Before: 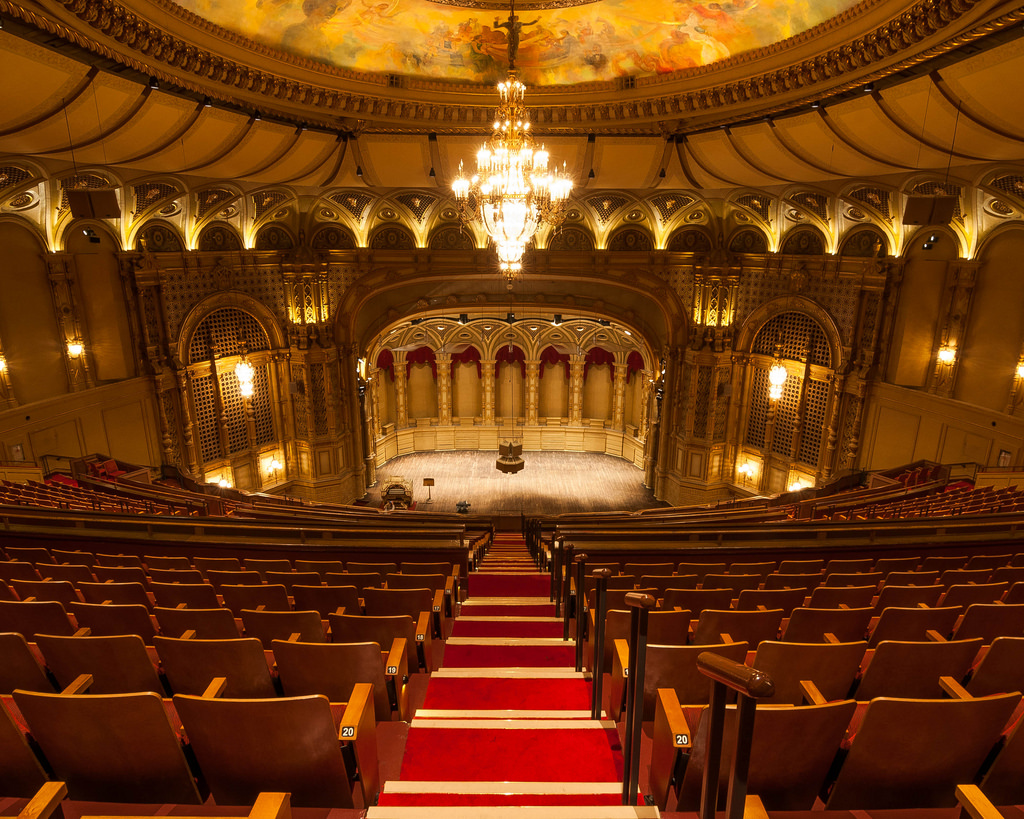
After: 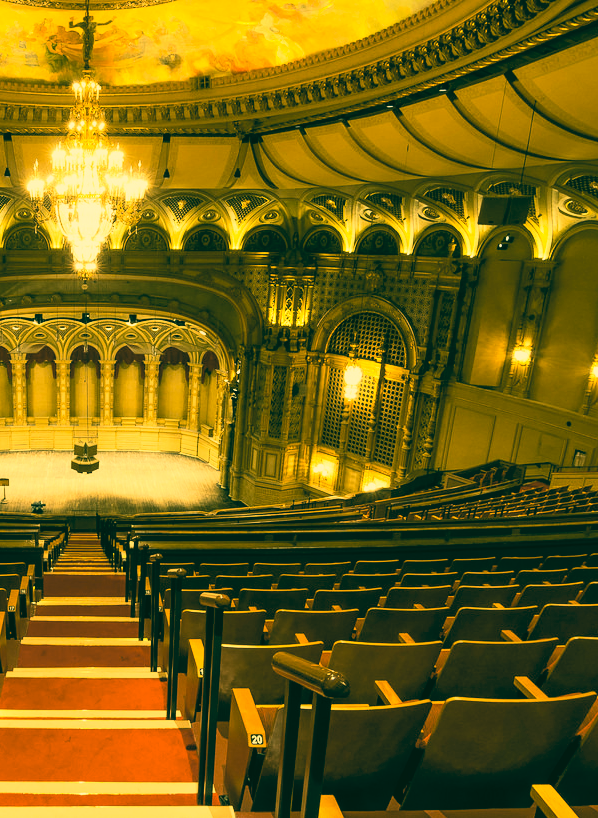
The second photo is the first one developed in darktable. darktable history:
crop: left 41.541%
contrast brightness saturation: contrast 0.379, brightness 0.519
color correction: highlights a* 2.01, highlights b* 34.43, shadows a* -36.2, shadows b* -6.15
filmic rgb: black relative exposure -7.2 EV, white relative exposure 5.38 EV, hardness 3.02, color science v6 (2022), iterations of high-quality reconstruction 0
